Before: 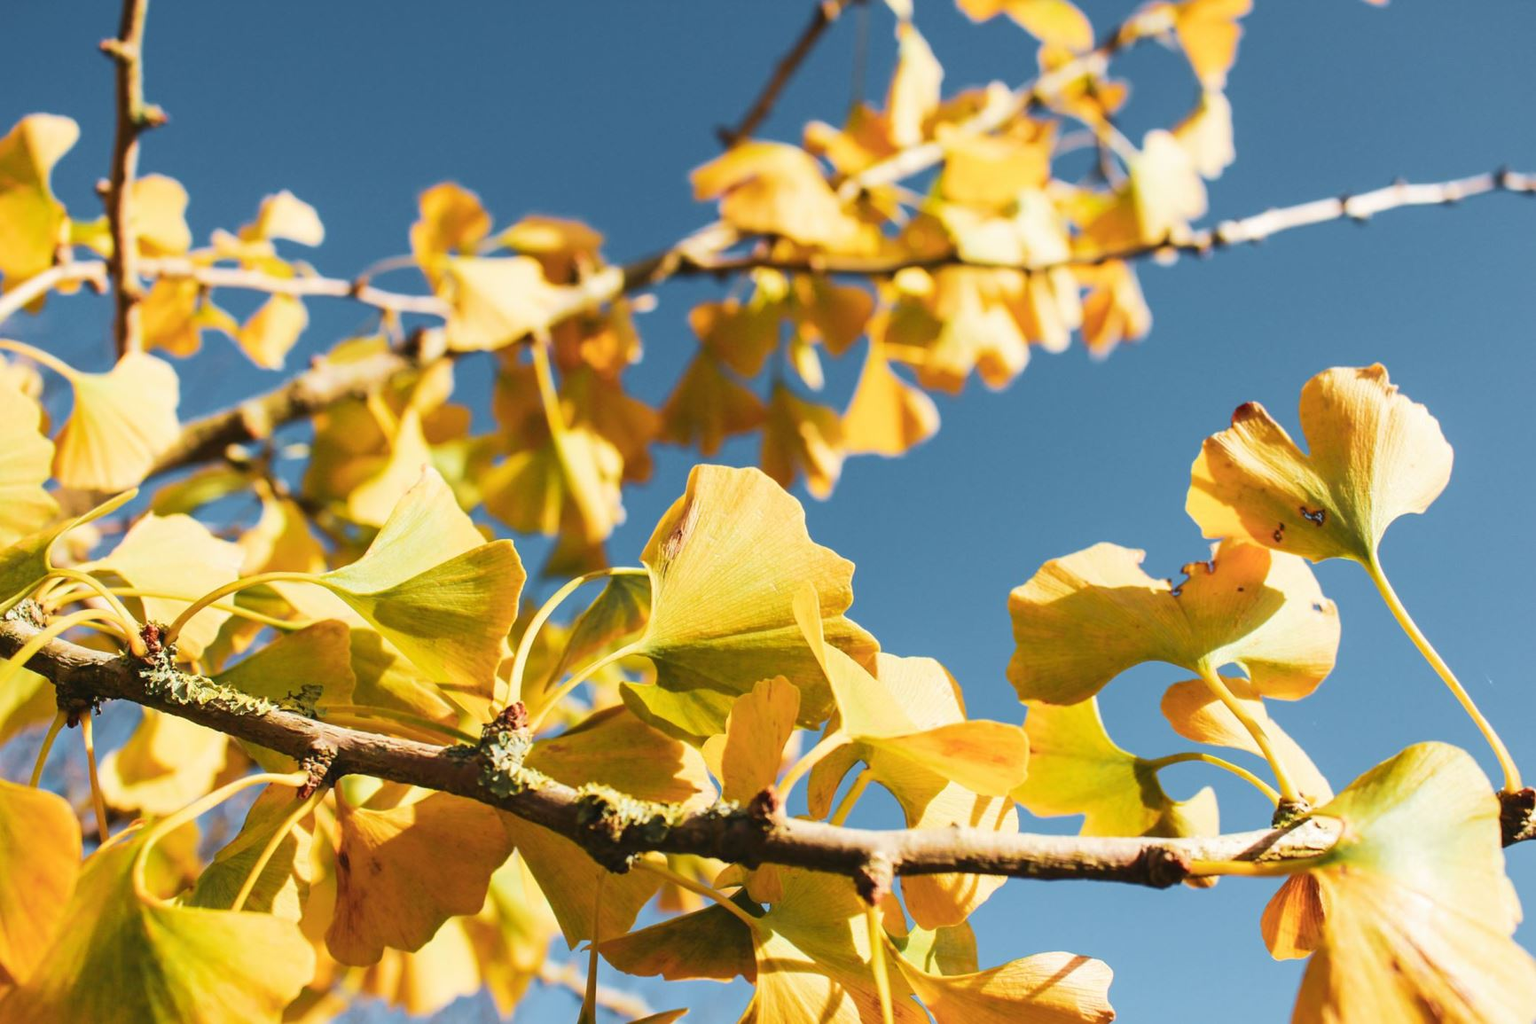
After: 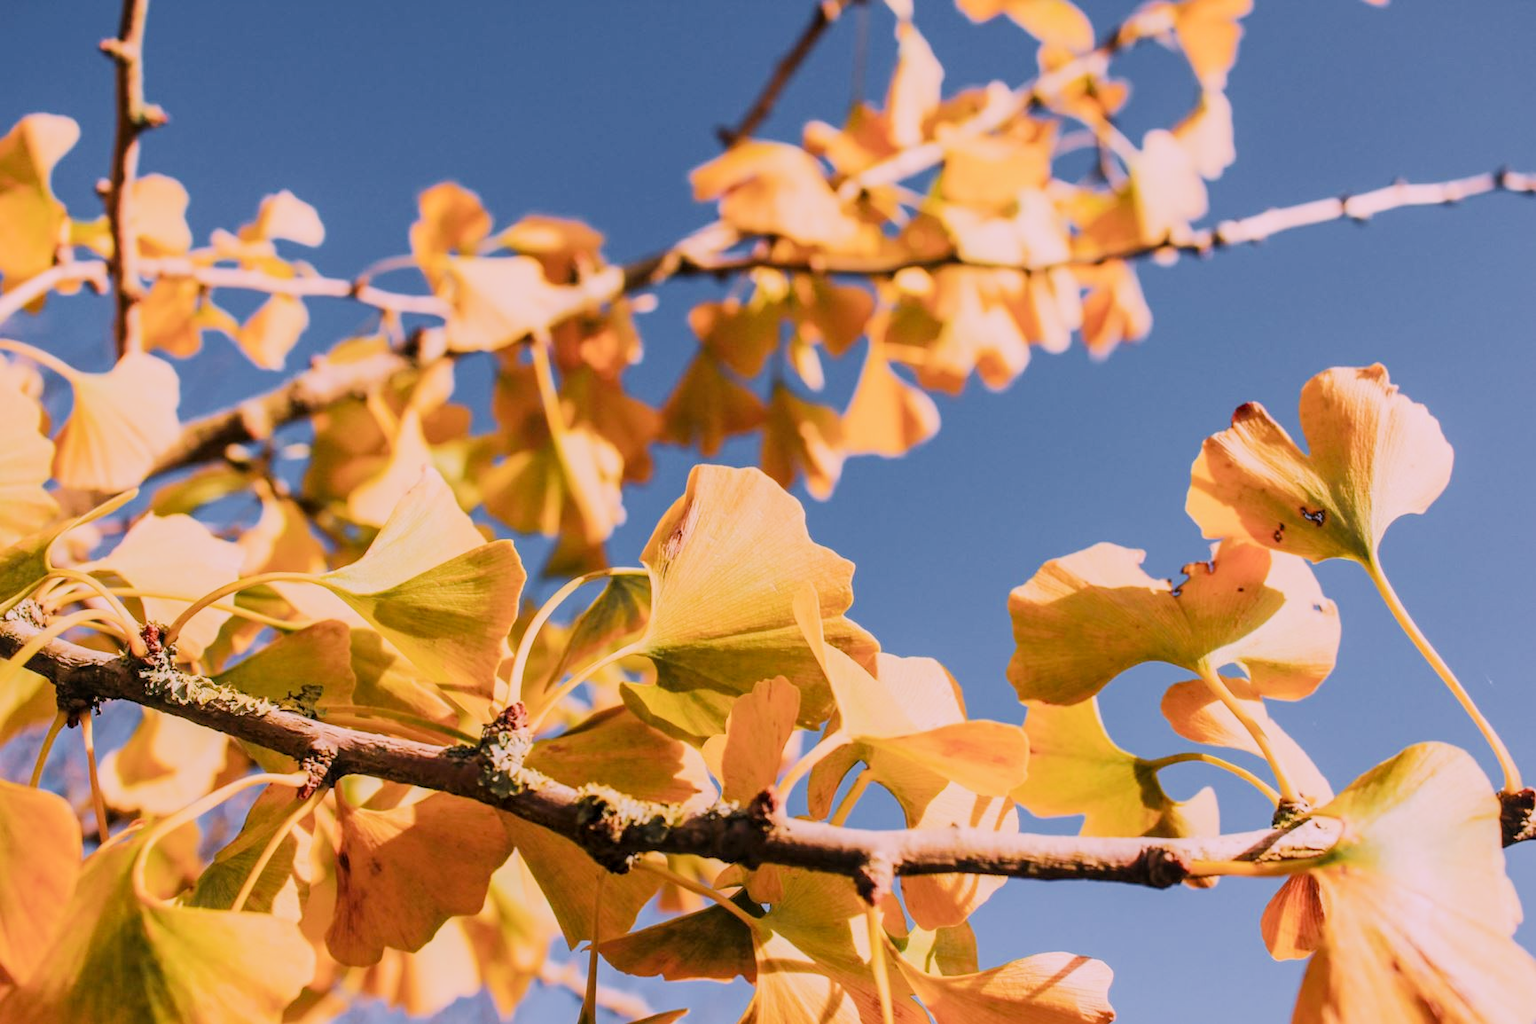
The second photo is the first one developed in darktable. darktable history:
local contrast: on, module defaults
filmic rgb: black relative exposure -16 EV, white relative exposure 6.92 EV, hardness 4.7
white balance: red 1.188, blue 1.11
